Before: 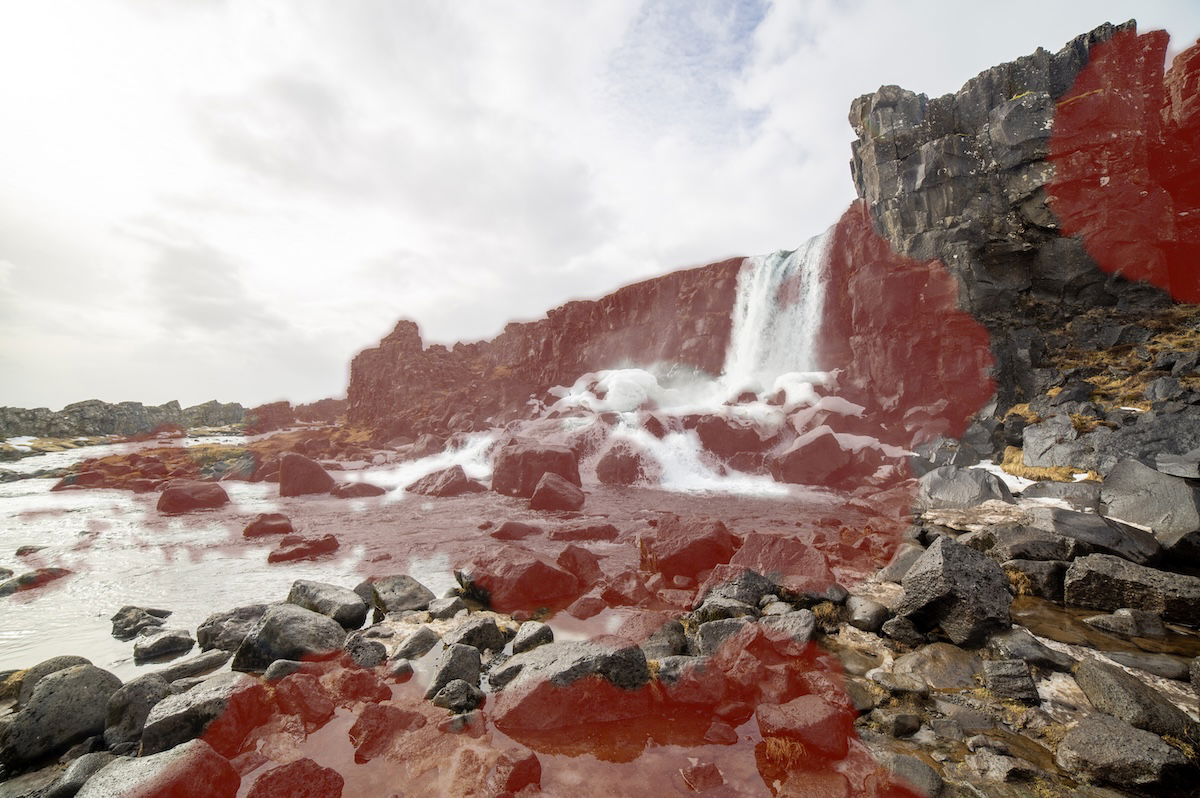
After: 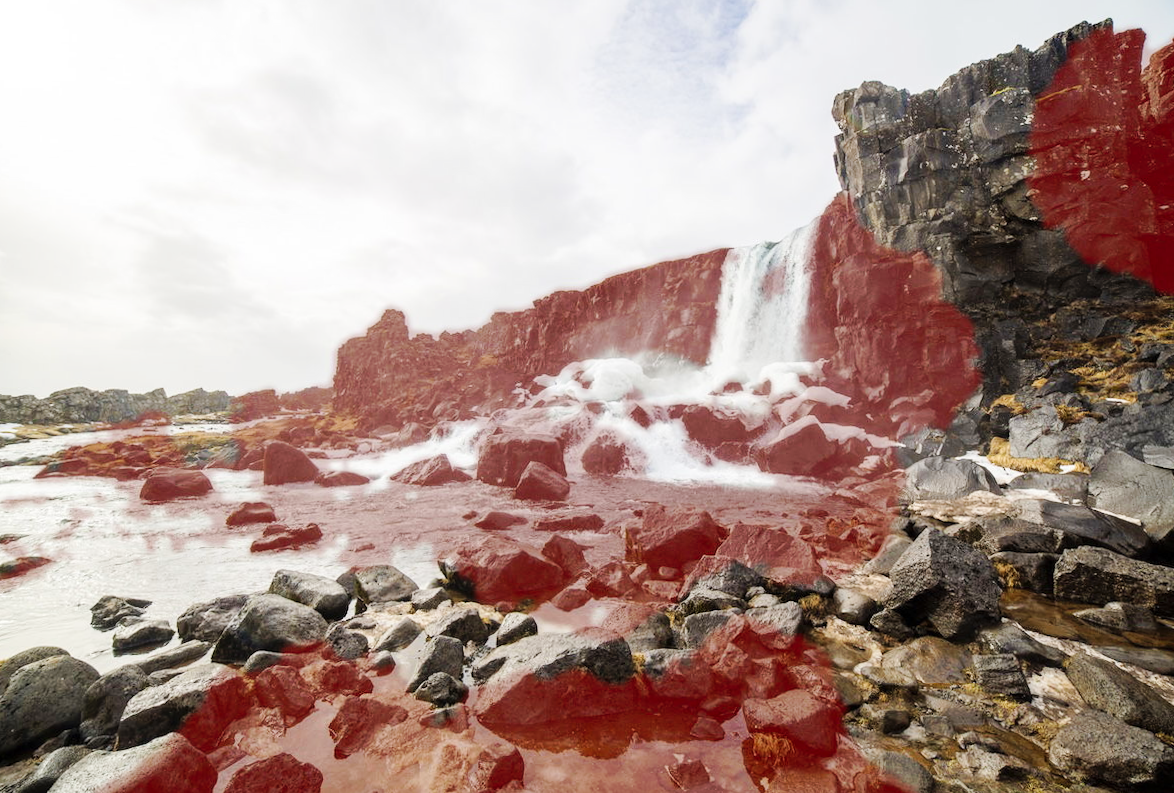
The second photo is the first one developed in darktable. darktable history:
tone curve: curves: ch0 [(0, 0) (0.003, 0.005) (0.011, 0.013) (0.025, 0.027) (0.044, 0.044) (0.069, 0.06) (0.1, 0.081) (0.136, 0.114) (0.177, 0.16) (0.224, 0.211) (0.277, 0.277) (0.335, 0.354) (0.399, 0.435) (0.468, 0.538) (0.543, 0.626) (0.623, 0.708) (0.709, 0.789) (0.801, 0.867) (0.898, 0.935) (1, 1)], preserve colors none
velvia: strength 9.25%
rotate and perspective: rotation 0.226°, lens shift (vertical) -0.042, crop left 0.023, crop right 0.982, crop top 0.006, crop bottom 0.994
